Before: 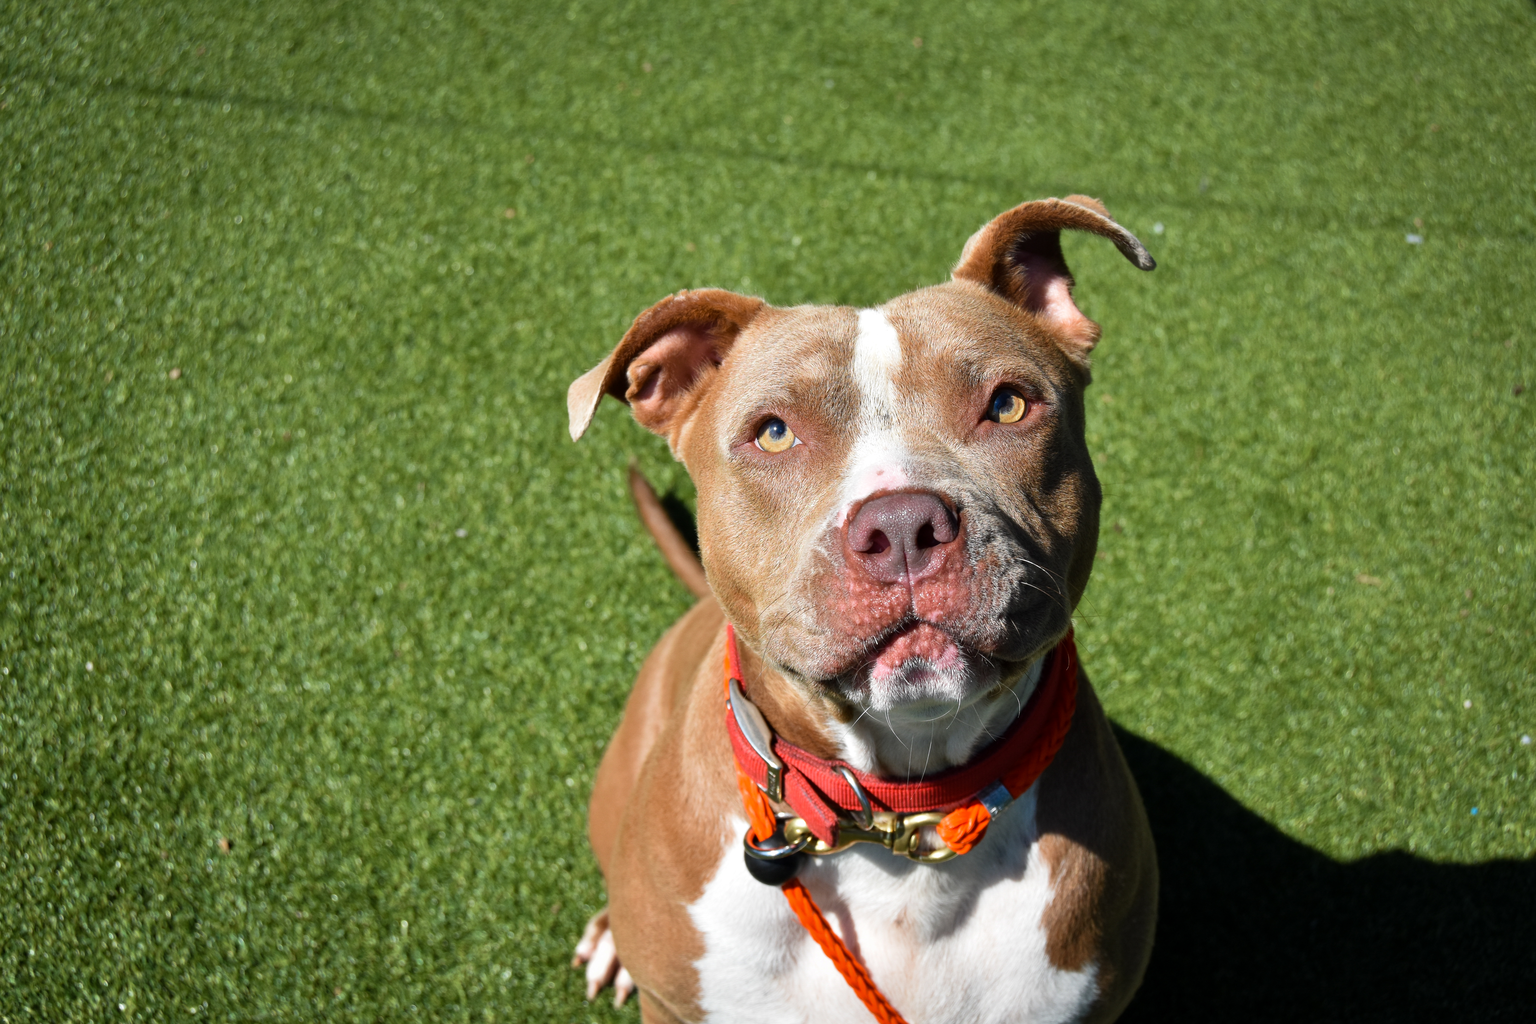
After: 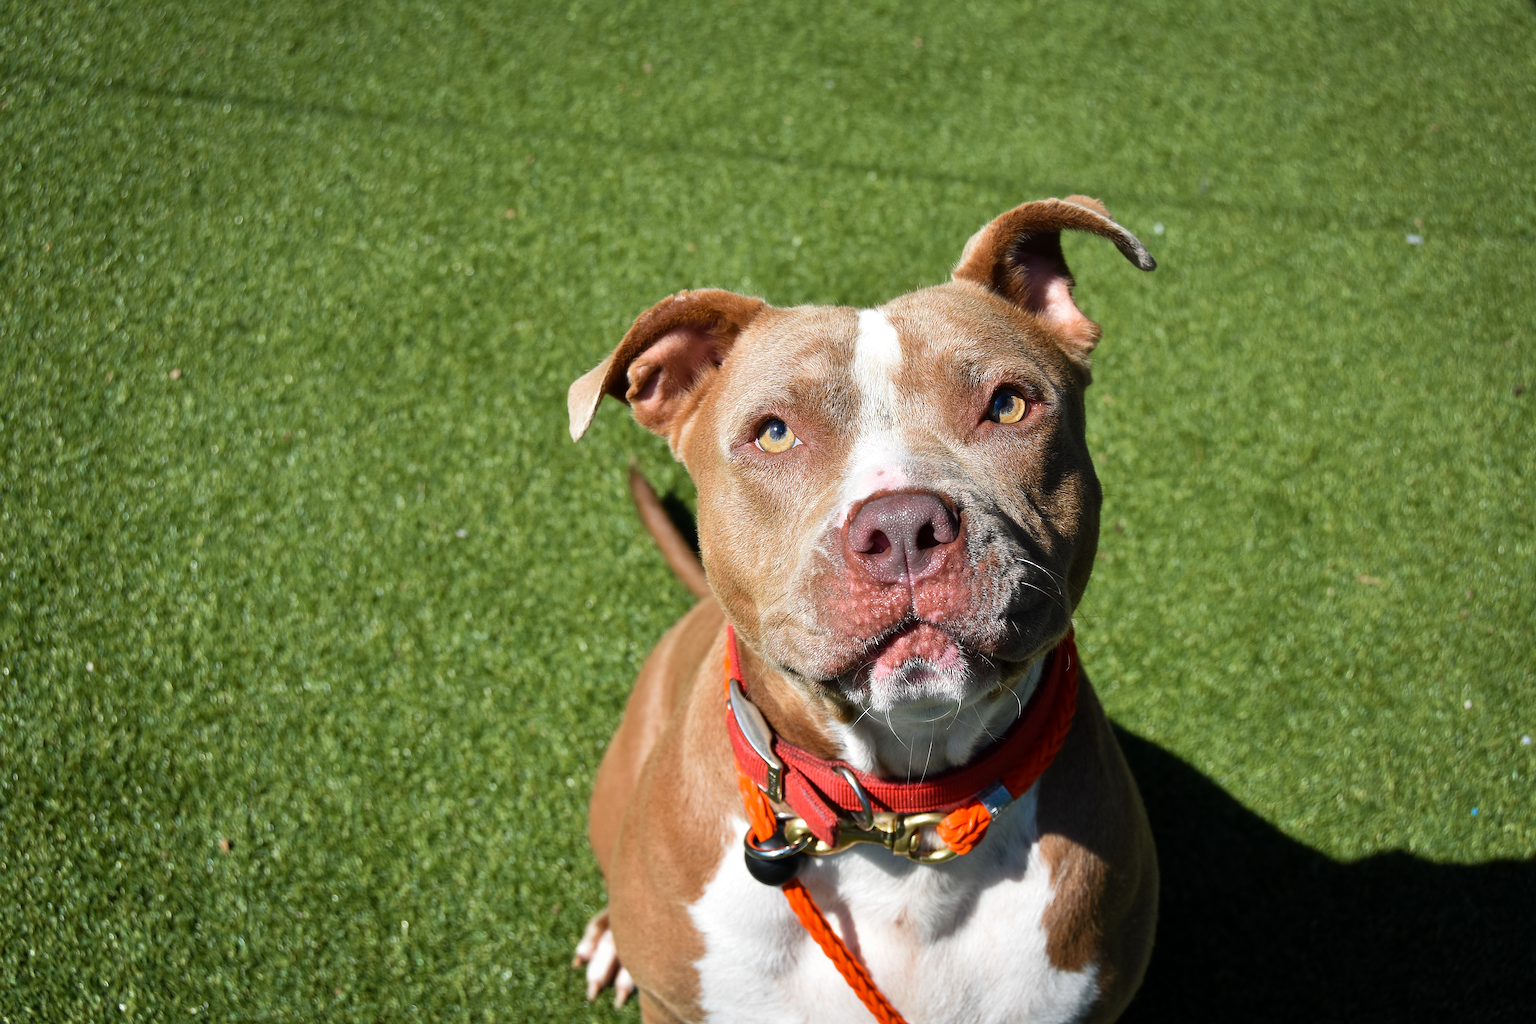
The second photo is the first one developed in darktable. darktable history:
sharpen: amount 0.534
